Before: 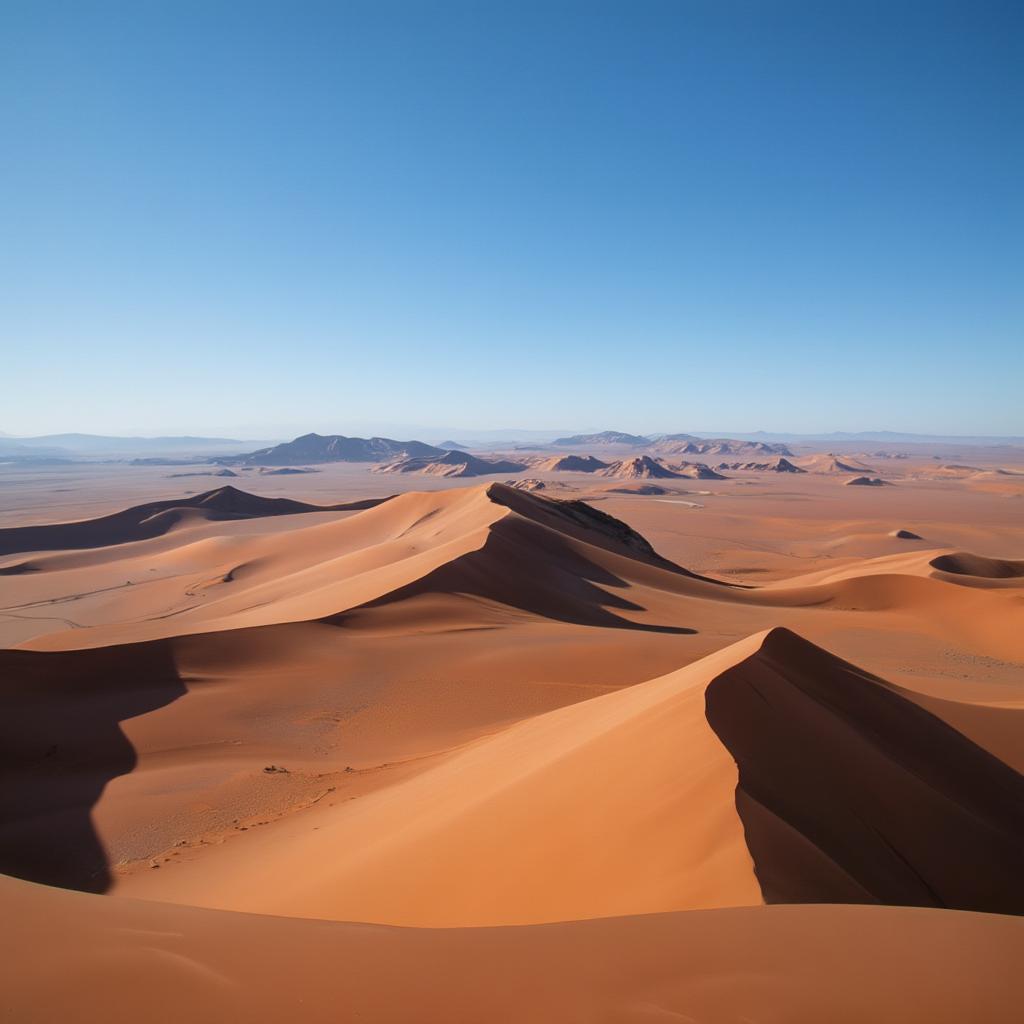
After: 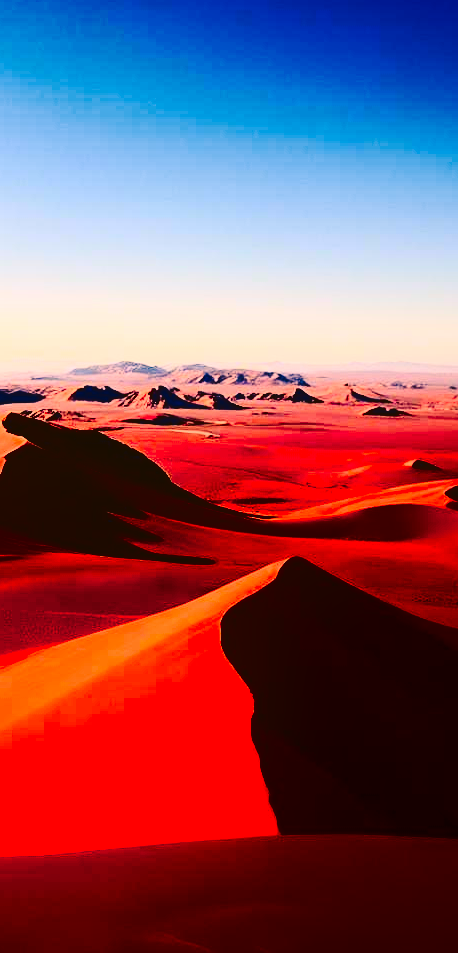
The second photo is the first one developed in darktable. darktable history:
shadows and highlights: shadows -86.29, highlights -36.2, soften with gaussian
crop: left 47.266%, top 6.845%, right 7.946%
tone curve: curves: ch0 [(0, 0.046) (0.037, 0.056) (0.176, 0.162) (0.33, 0.331) (0.432, 0.475) (0.601, 0.665) (0.843, 0.876) (1, 1)]; ch1 [(0, 0) (0.339, 0.349) (0.445, 0.42) (0.476, 0.47) (0.497, 0.492) (0.523, 0.514) (0.557, 0.558) (0.632, 0.615) (0.728, 0.746) (1, 1)]; ch2 [(0, 0) (0.327, 0.324) (0.417, 0.44) (0.46, 0.453) (0.502, 0.495) (0.526, 0.52) (0.54, 0.55) (0.606, 0.626) (0.745, 0.704) (1, 1)], preserve colors none
exposure: exposure 0.222 EV, compensate exposure bias true, compensate highlight preservation false
color correction: highlights a* 18.59, highlights b* 35.04, shadows a* 1.4, shadows b* 6.78, saturation 1.04
contrast brightness saturation: contrast 0.777, brightness -0.981, saturation 0.988
color zones: curves: ch1 [(0.263, 0.53) (0.376, 0.287) (0.487, 0.512) (0.748, 0.547) (1, 0.513)]; ch2 [(0.262, 0.45) (0.751, 0.477)]
